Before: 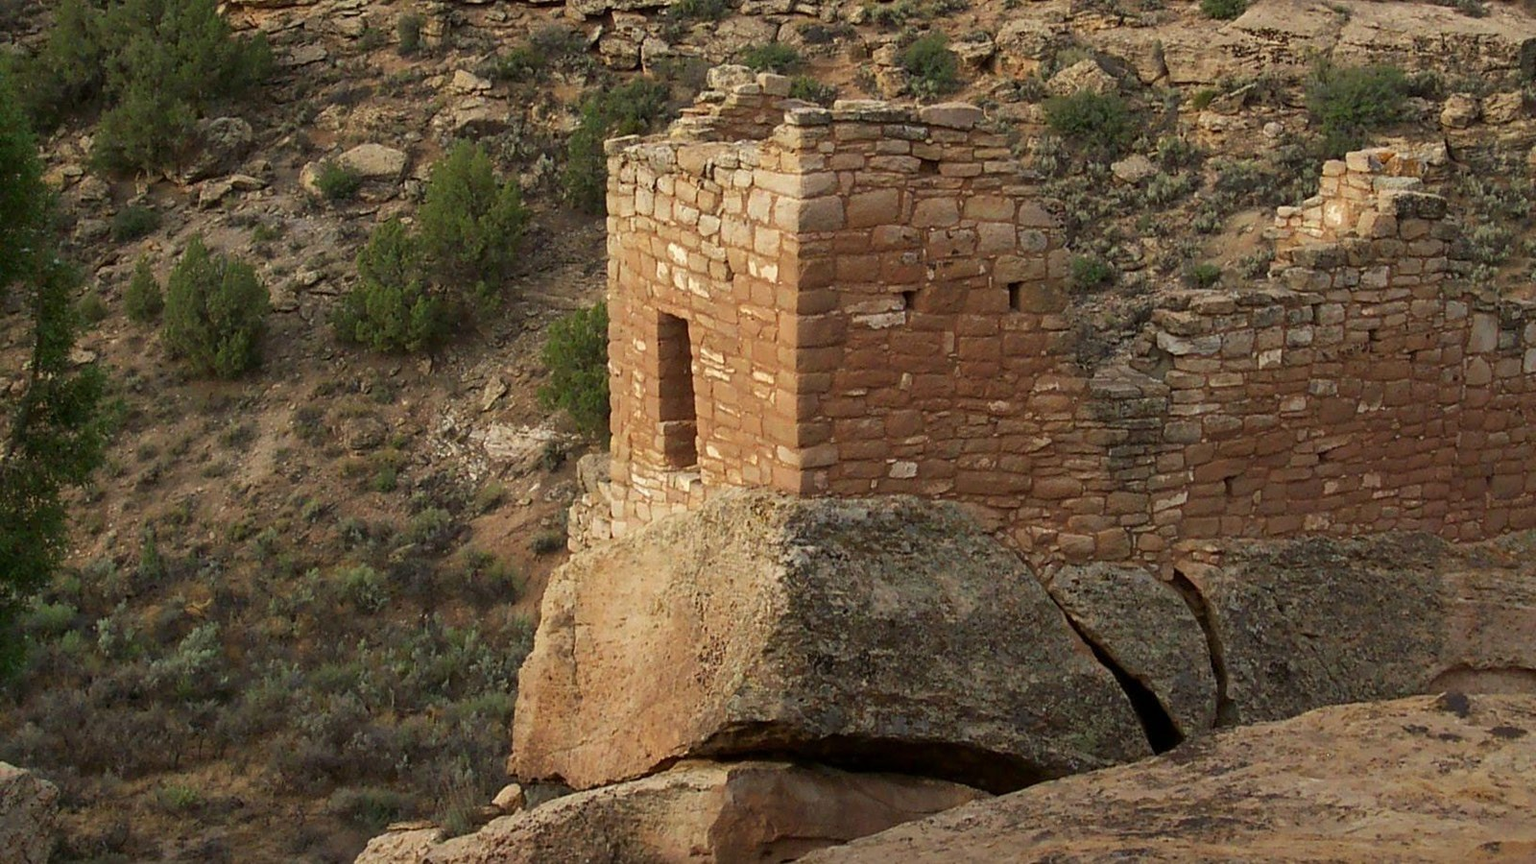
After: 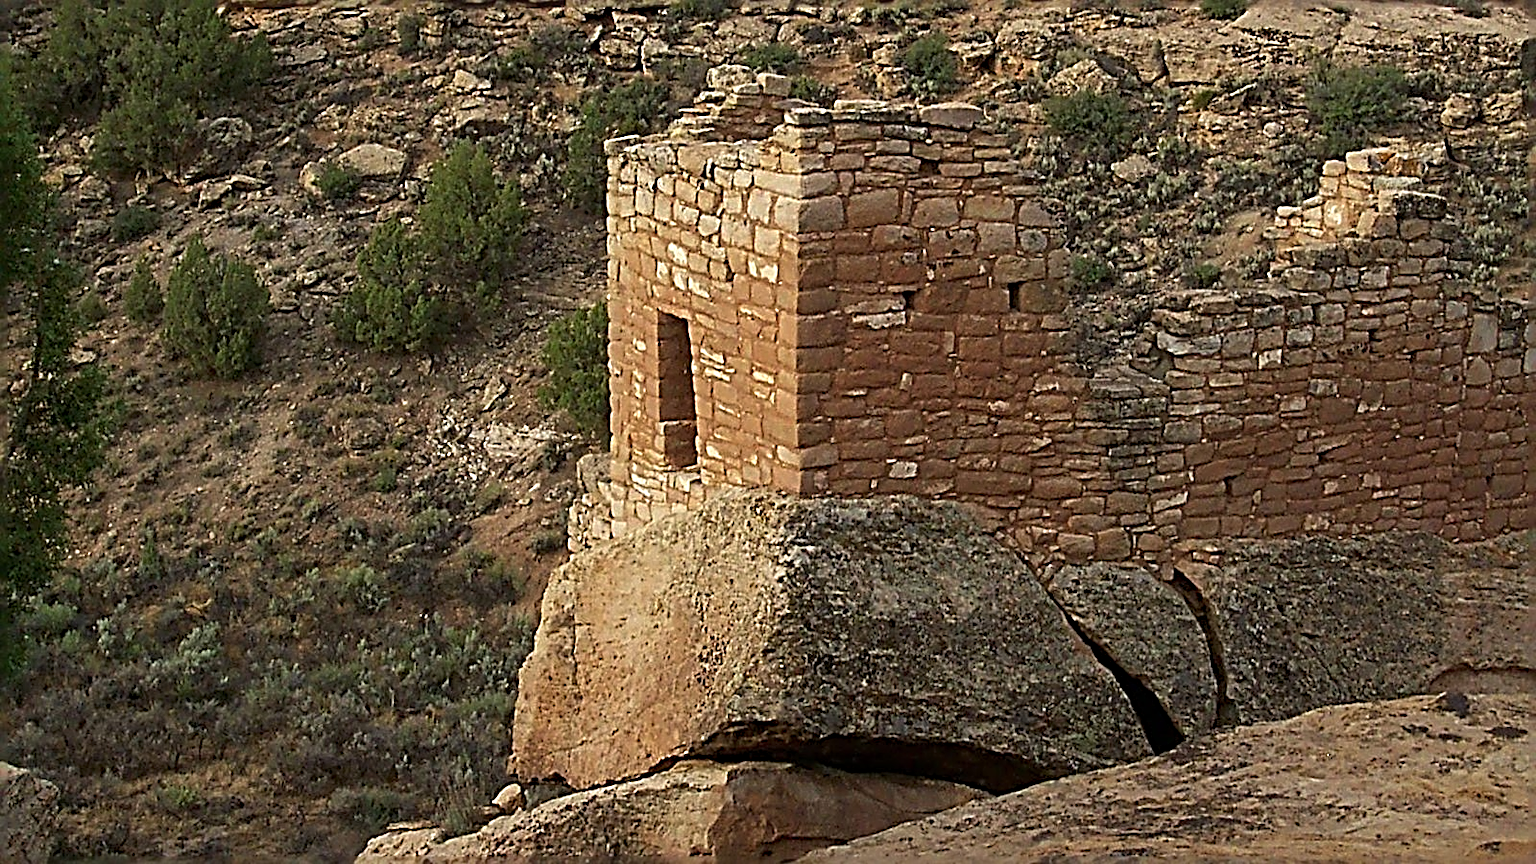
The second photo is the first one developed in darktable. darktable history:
sharpen: radius 3.197, amount 1.739
